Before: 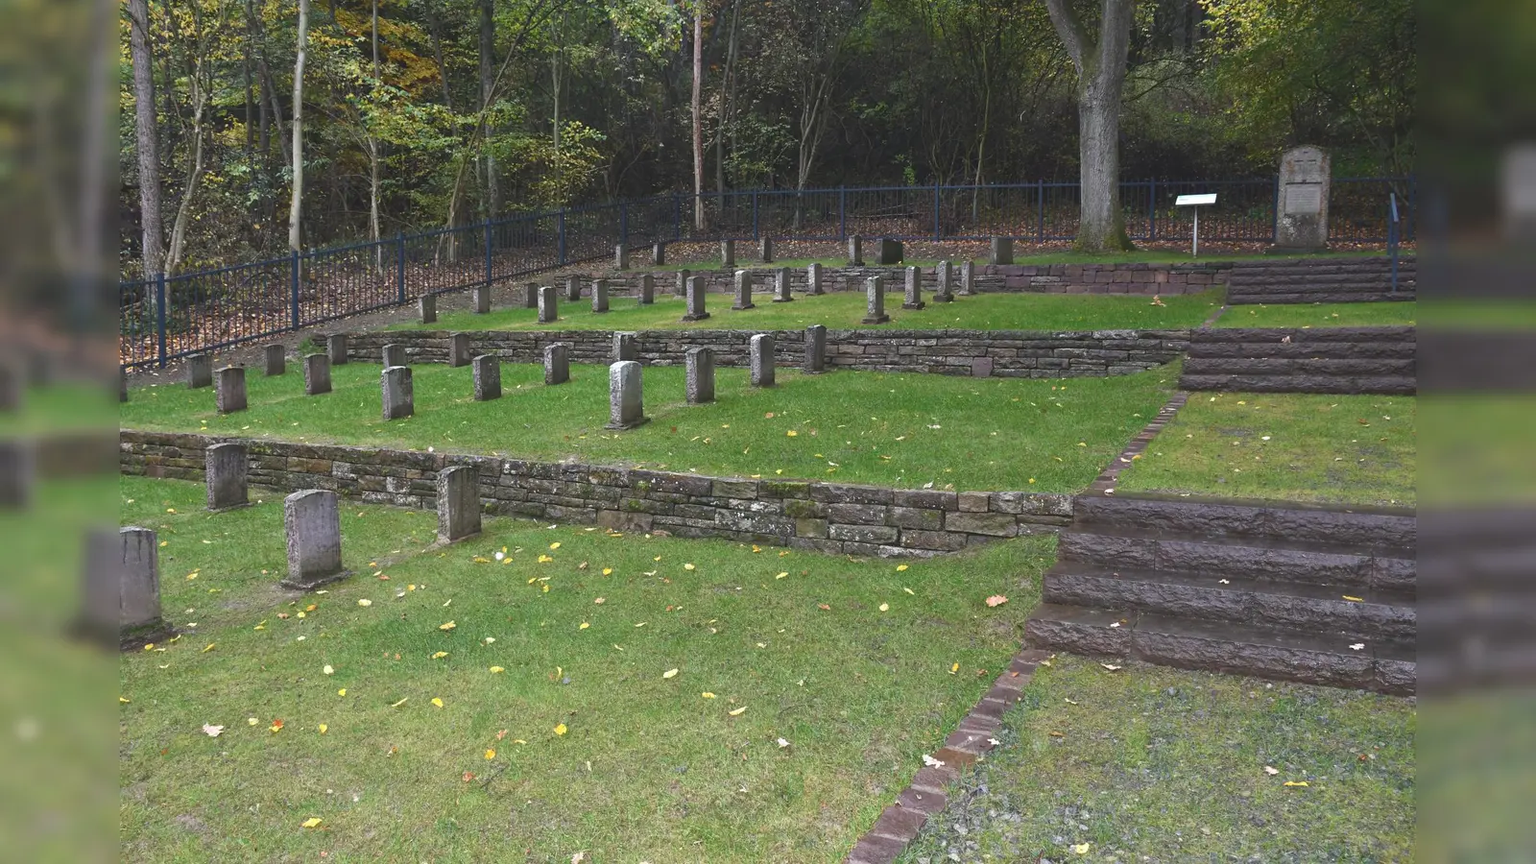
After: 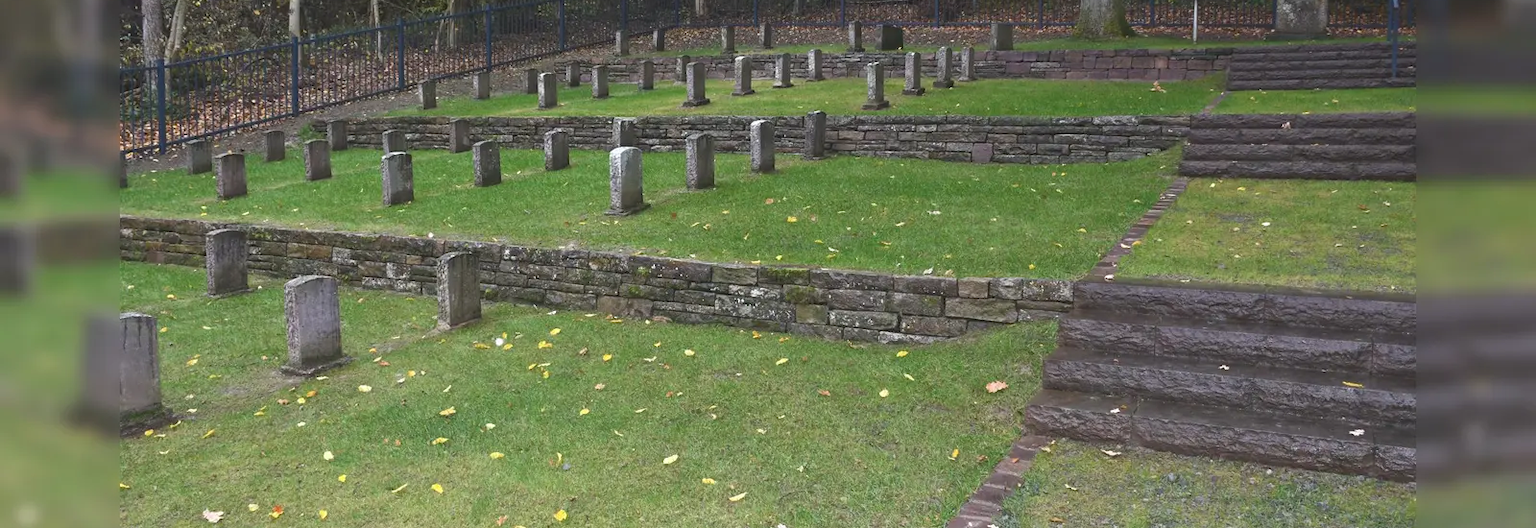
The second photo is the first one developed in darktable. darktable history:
crop and rotate: top 24.862%, bottom 13.985%
